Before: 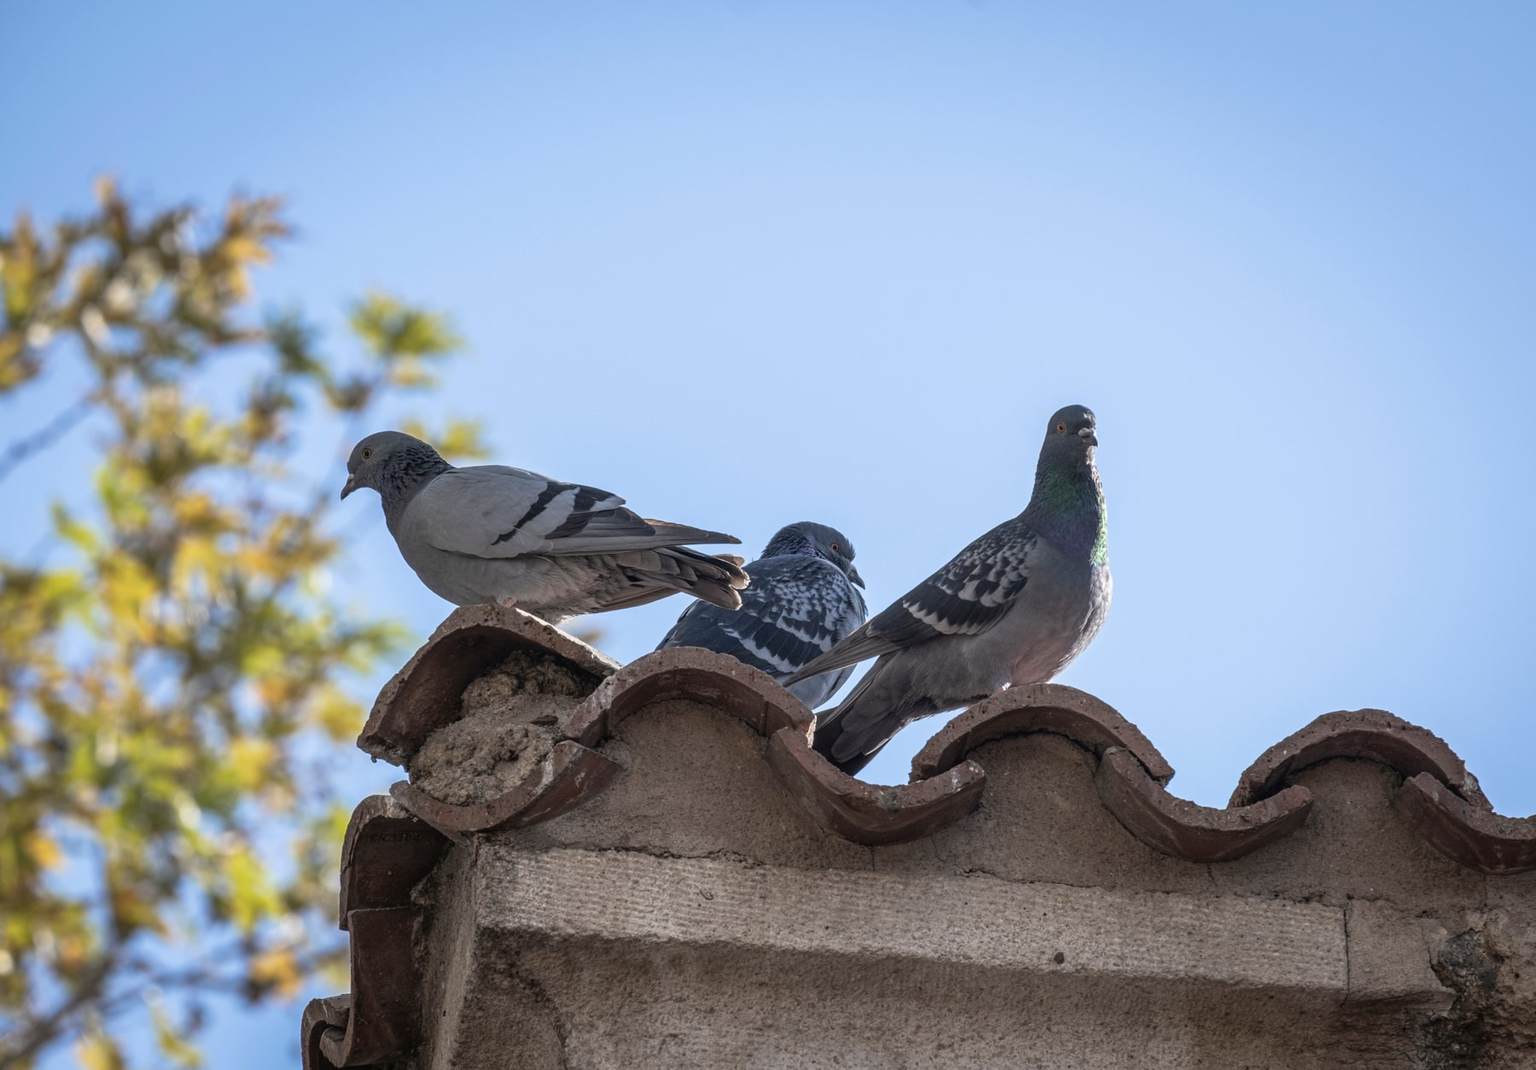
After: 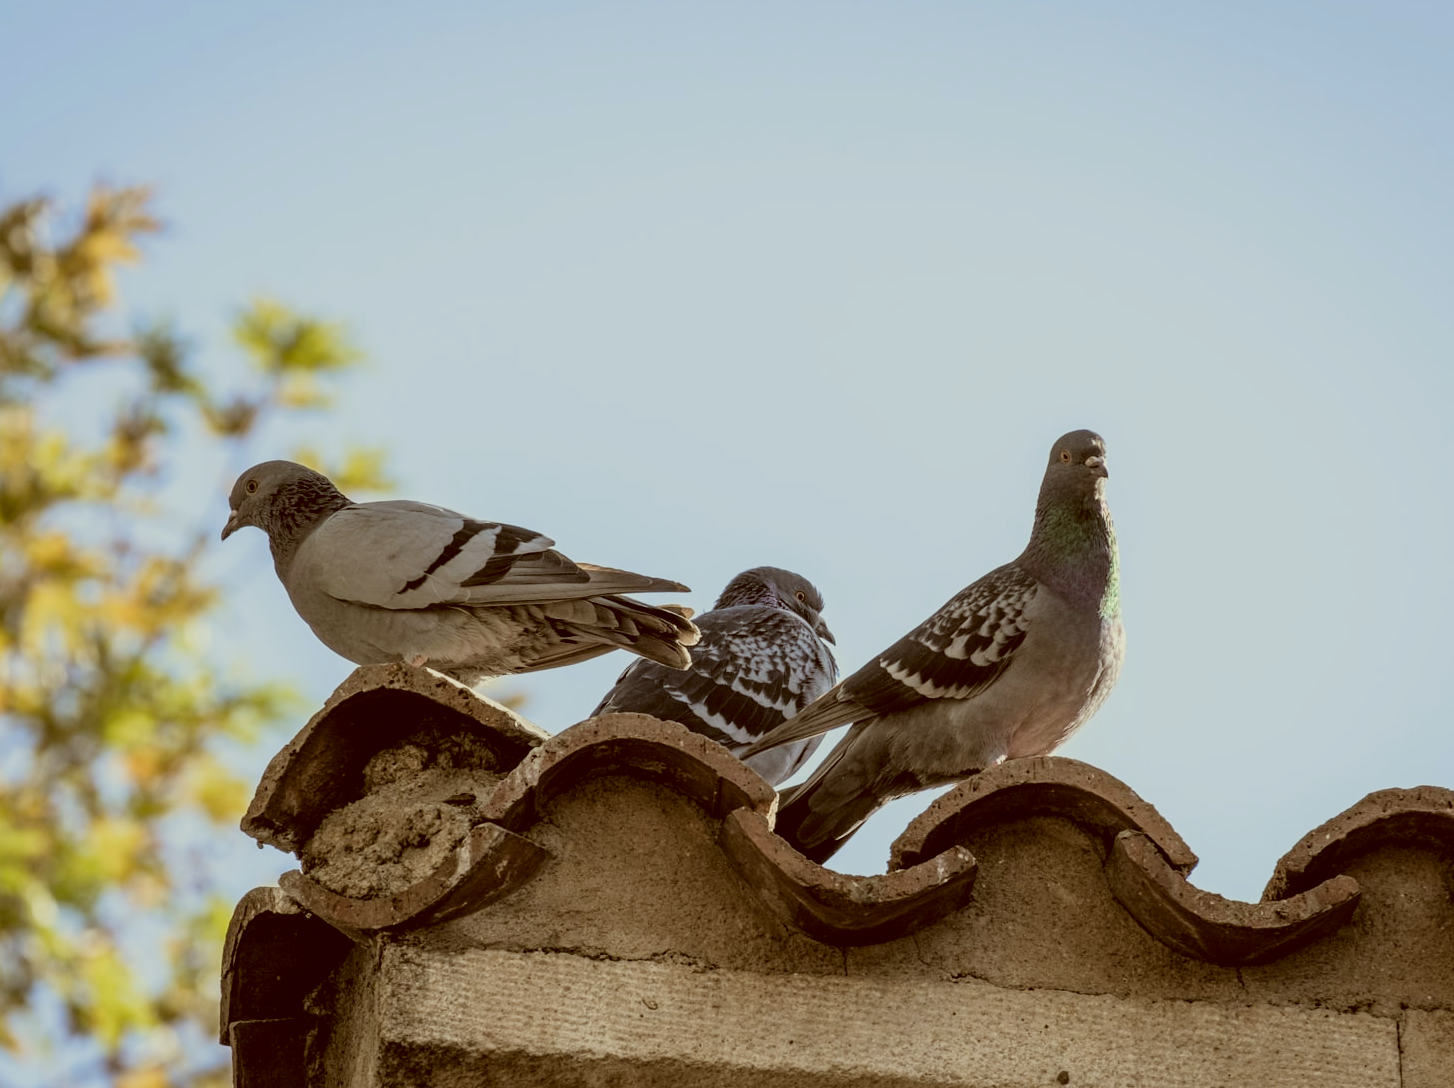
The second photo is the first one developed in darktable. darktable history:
crop: left 9.924%, top 3.632%, right 9.296%, bottom 9.536%
color correction: highlights a* -5.15, highlights b* 9.79, shadows a* 9.62, shadows b* 24.38
filmic rgb: black relative exposure -7.39 EV, white relative exposure 5.1 EV, threshold 5.95 EV, hardness 3.22, add noise in highlights 0.001, preserve chrominance luminance Y, color science v3 (2019), use custom middle-gray values true, contrast in highlights soft, enable highlight reconstruction true
tone equalizer: -8 EV -0.4 EV, -7 EV -0.376 EV, -6 EV -0.34 EV, -5 EV -0.26 EV, -3 EV 0.237 EV, -2 EV 0.331 EV, -1 EV 0.385 EV, +0 EV 0.443 EV, mask exposure compensation -0.506 EV
